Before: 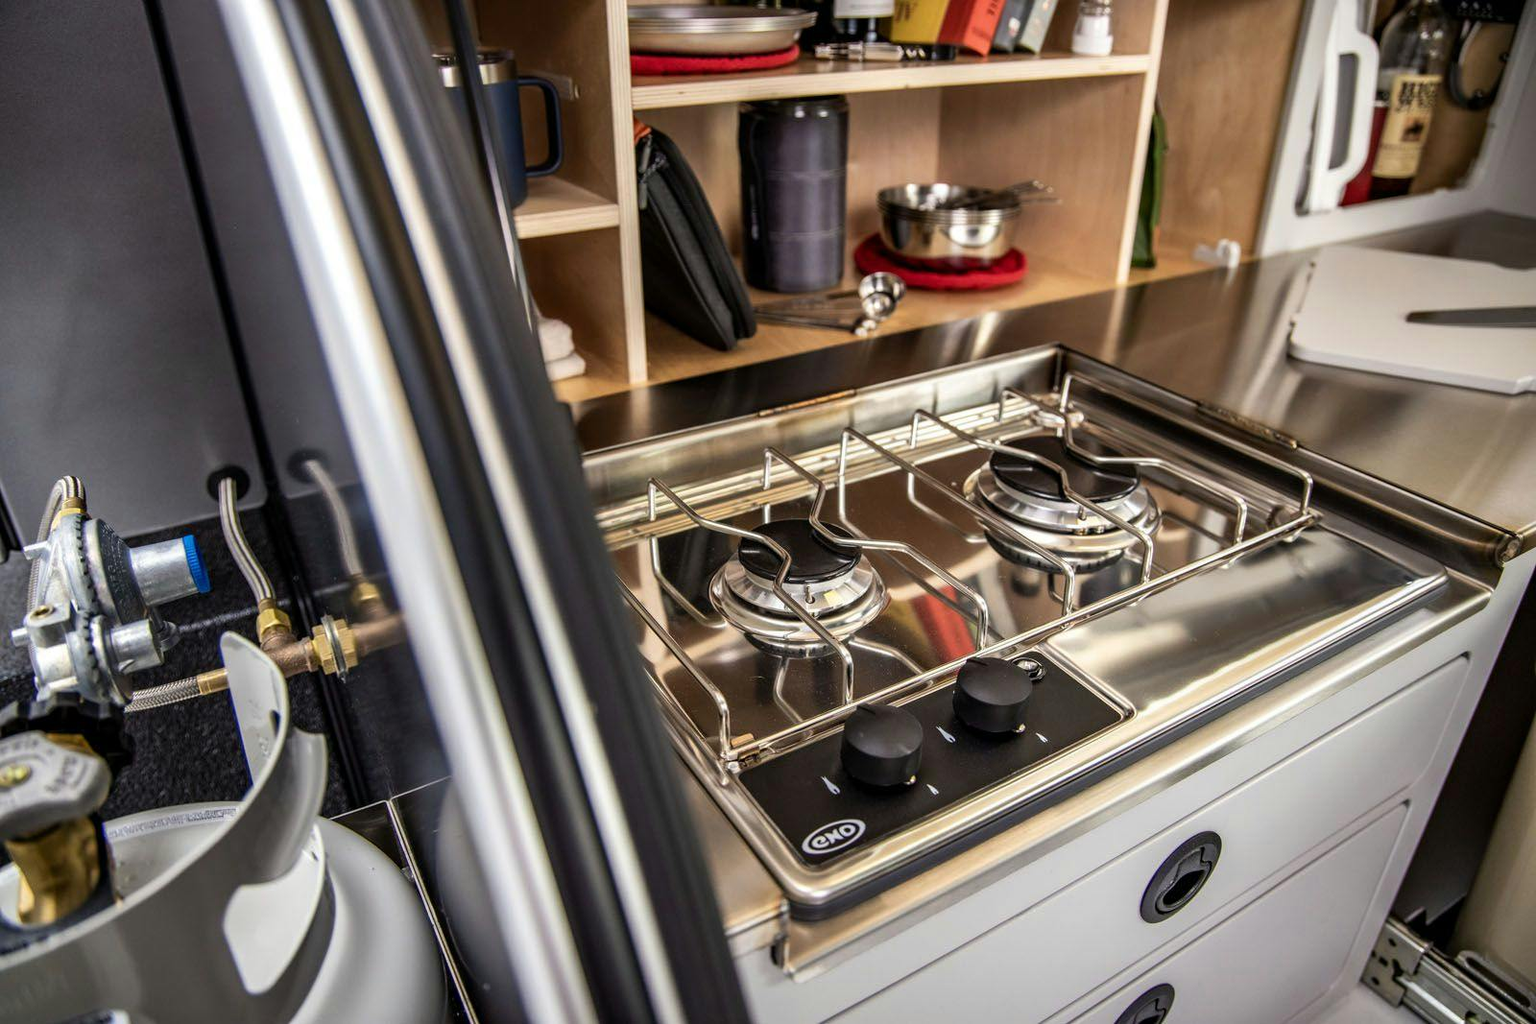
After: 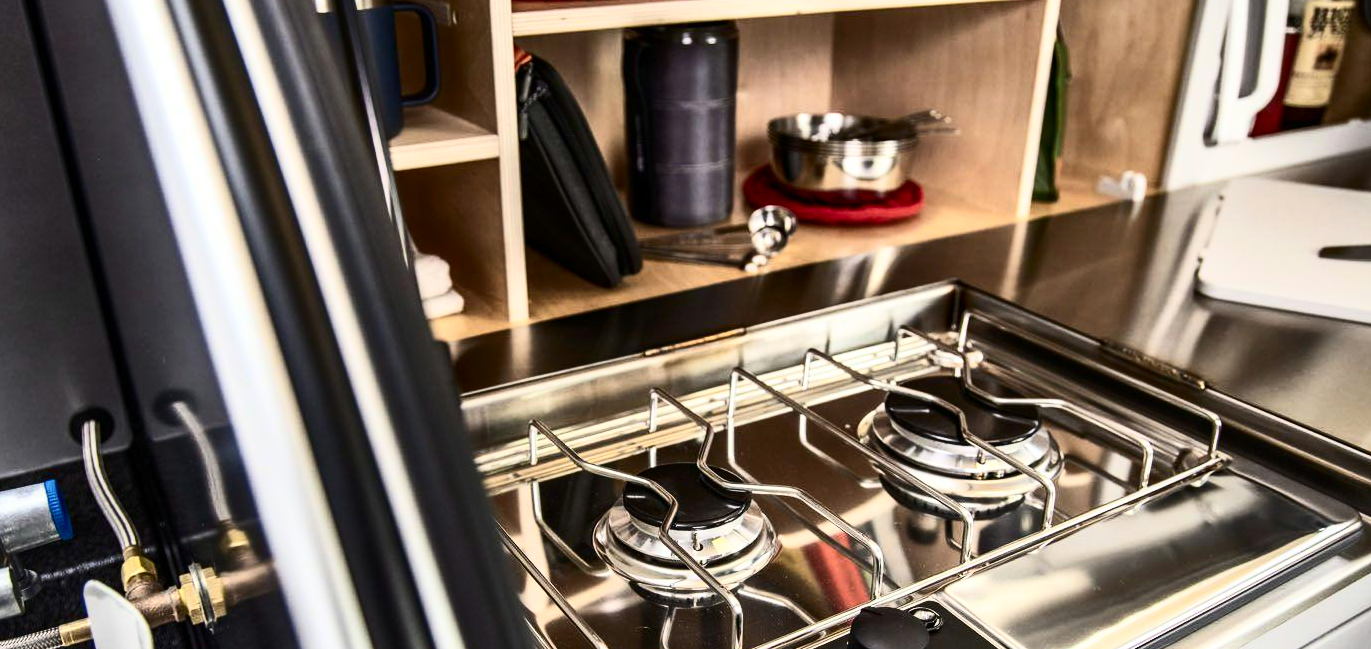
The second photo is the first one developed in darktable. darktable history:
crop and rotate: left 9.24%, top 7.348%, right 5.017%, bottom 31.799%
contrast brightness saturation: contrast 0.387, brightness 0.109
